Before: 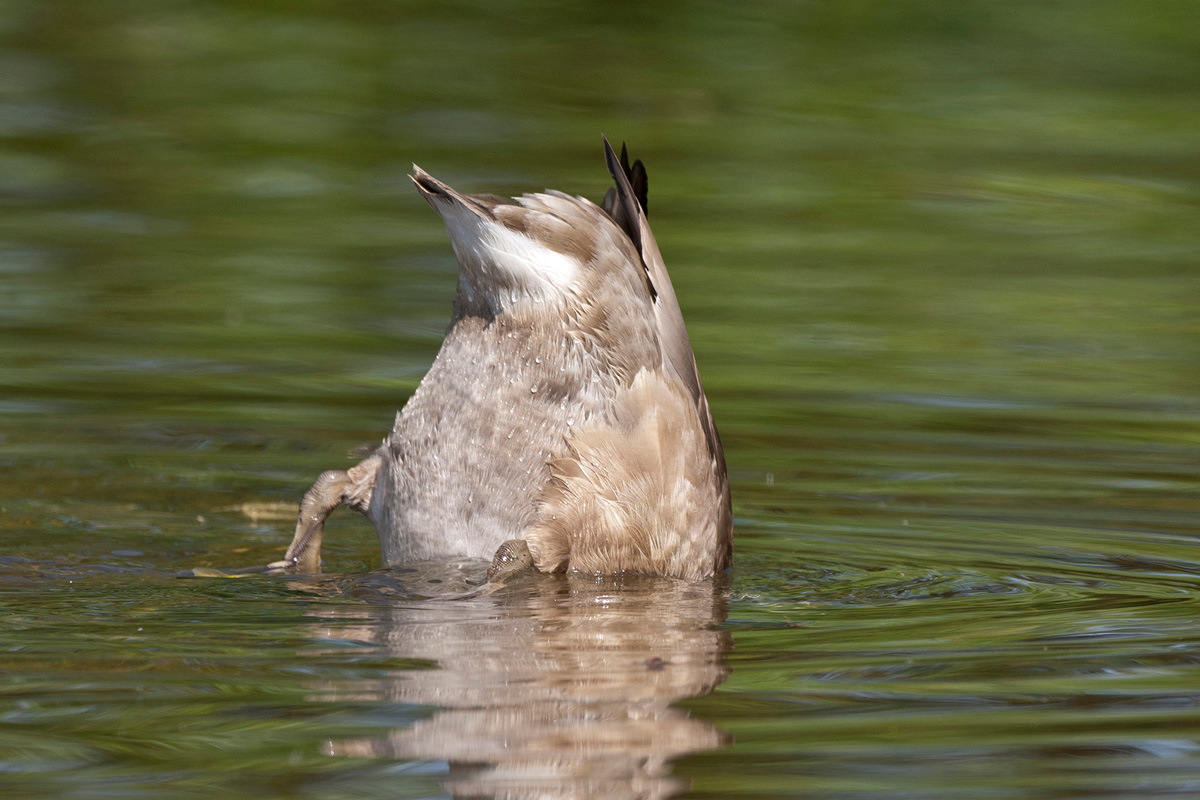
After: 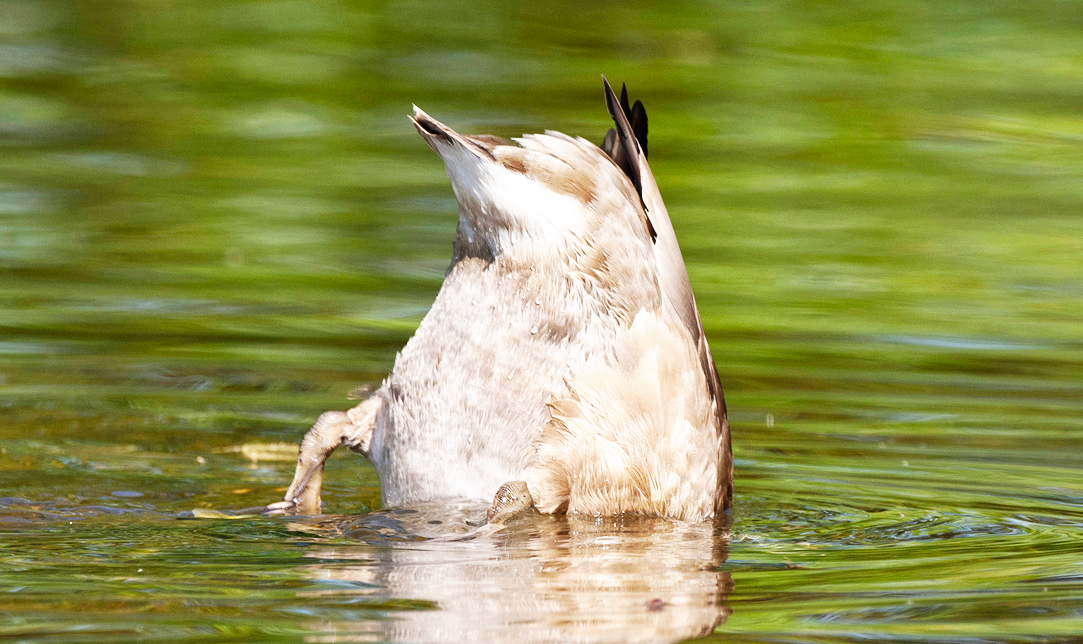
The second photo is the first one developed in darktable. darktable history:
crop: top 7.49%, right 9.717%, bottom 11.943%
base curve: curves: ch0 [(0, 0) (0.007, 0.004) (0.027, 0.03) (0.046, 0.07) (0.207, 0.54) (0.442, 0.872) (0.673, 0.972) (1, 1)], preserve colors none
shadows and highlights: shadows 25, highlights -25
